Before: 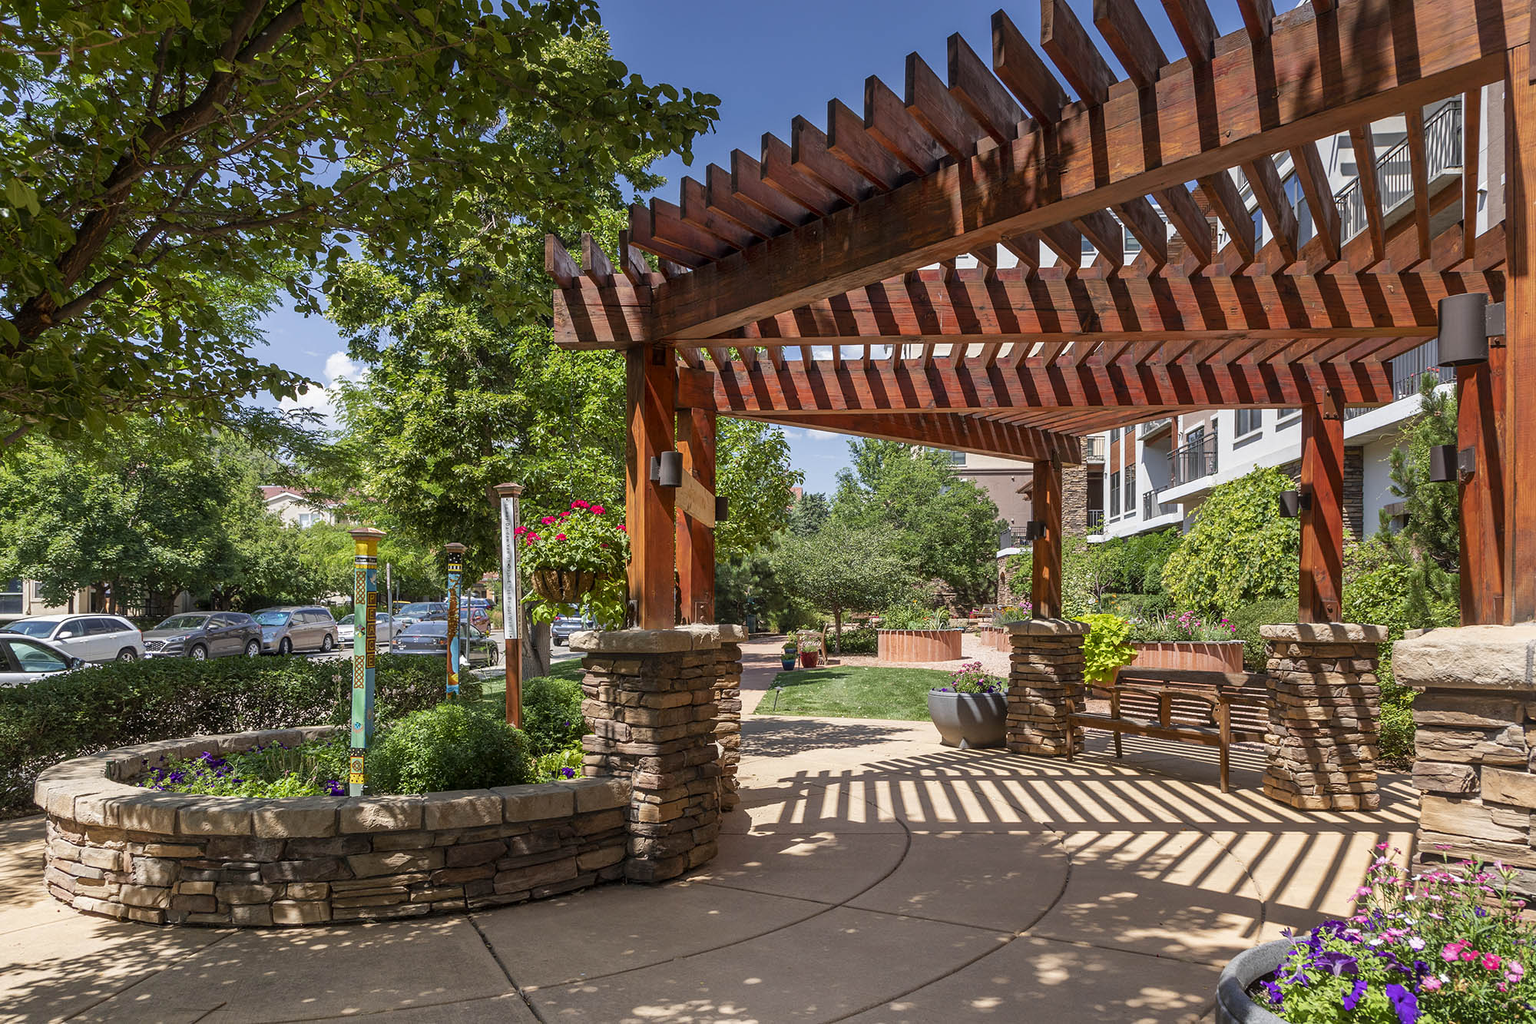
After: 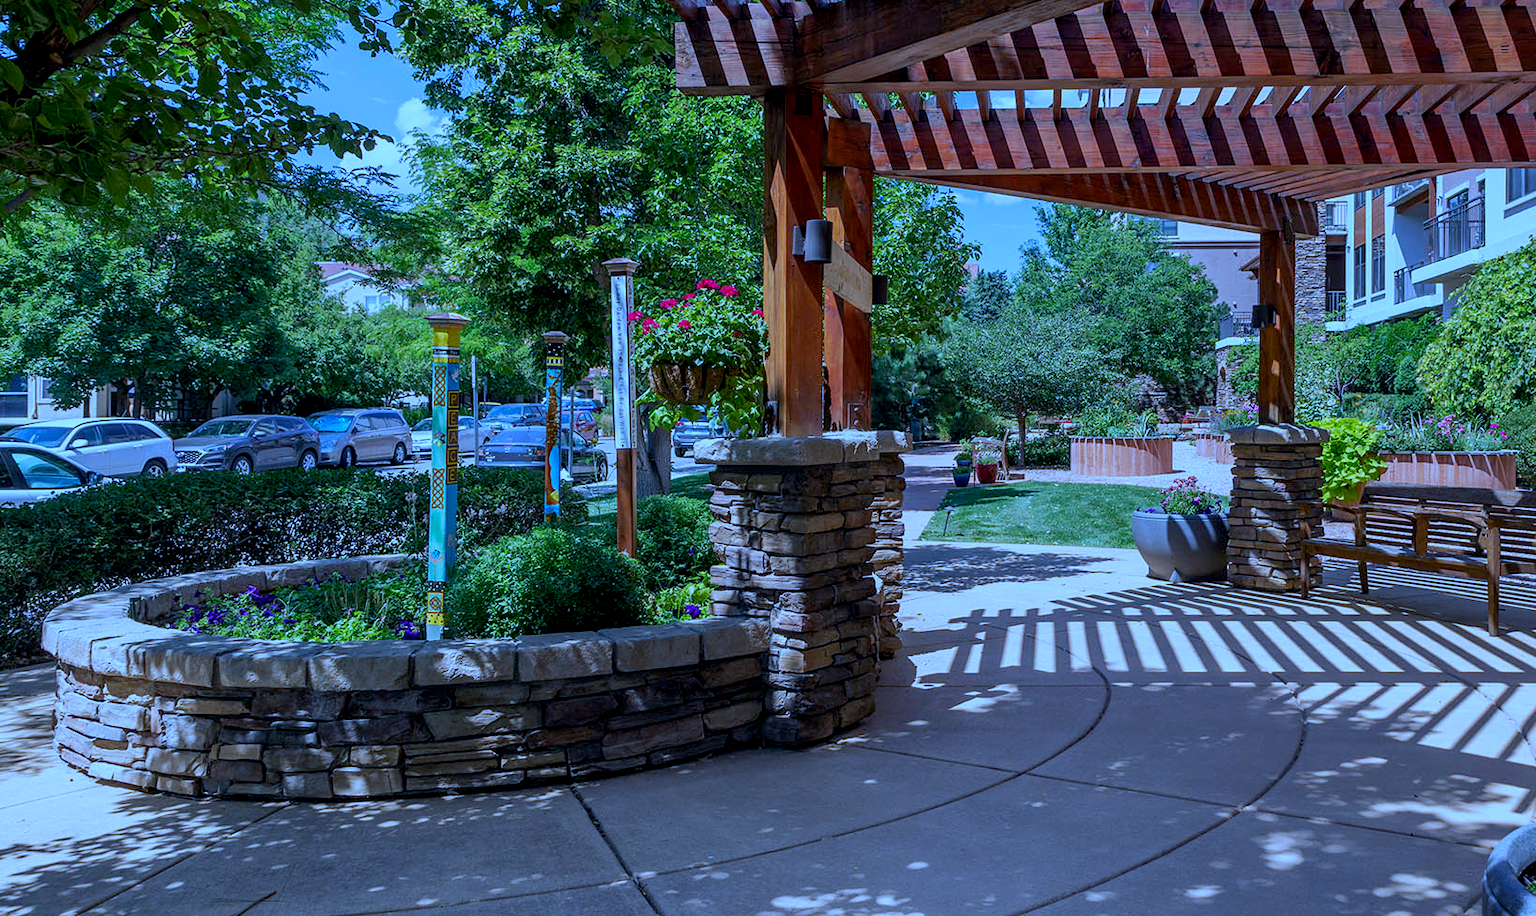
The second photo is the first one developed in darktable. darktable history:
crop: top 26.531%, right 17.959%
exposure: black level correction 0.006, exposure -0.226 EV, compensate highlight preservation false
white balance: red 0.766, blue 1.537
